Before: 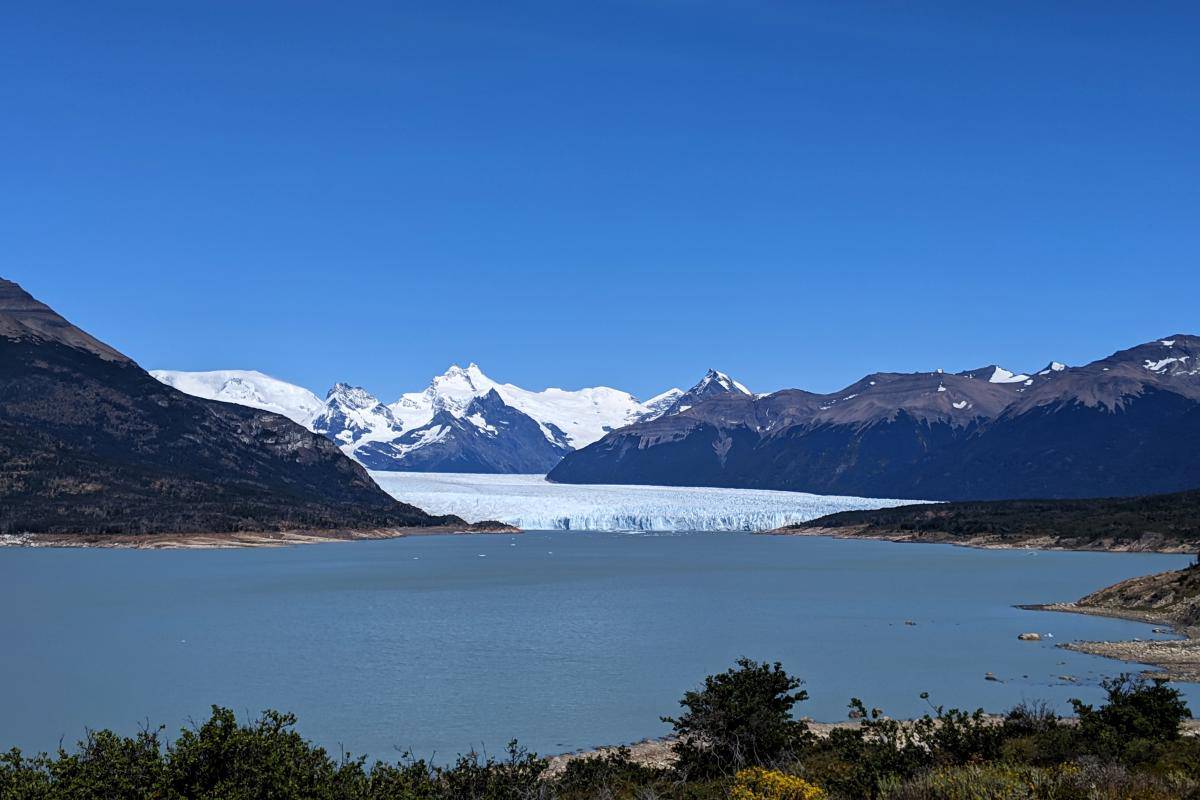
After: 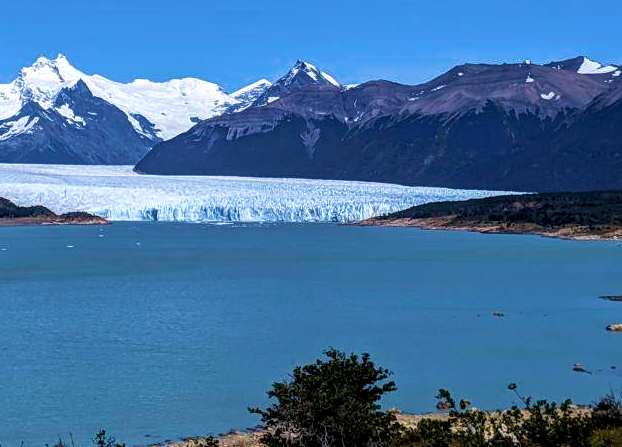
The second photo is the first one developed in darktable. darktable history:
local contrast: detail 130%
crop: left 34.373%, top 38.626%, right 13.748%, bottom 5.404%
velvia: strength 74.53%
